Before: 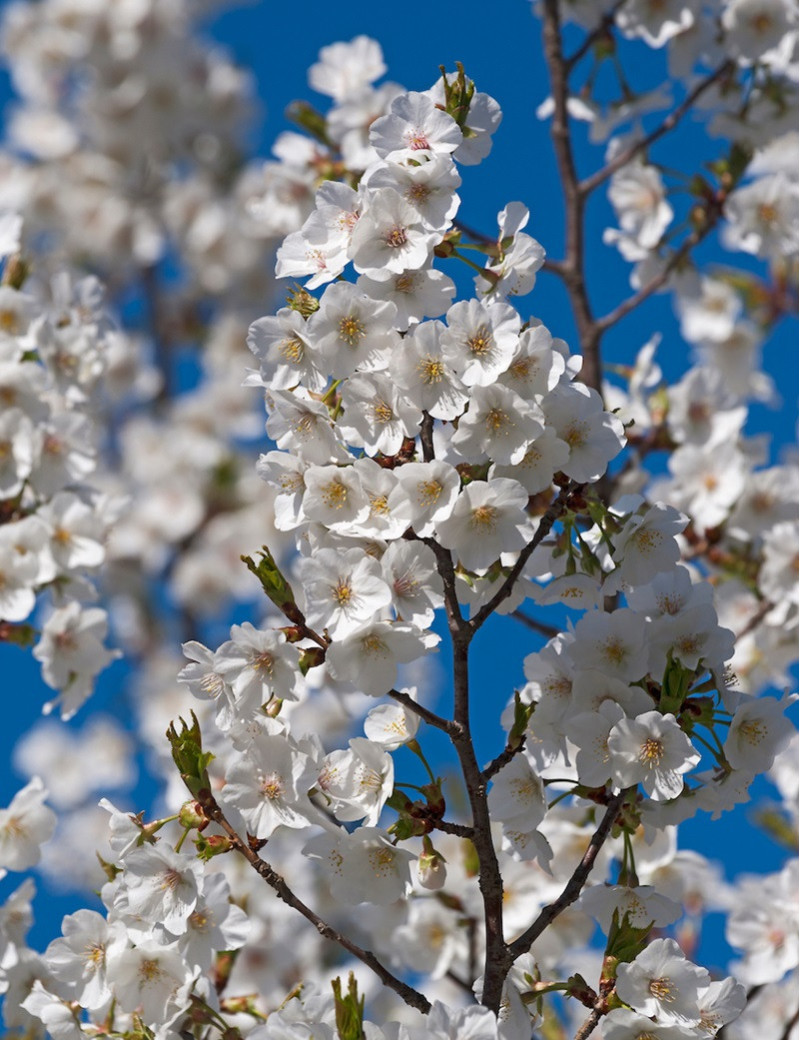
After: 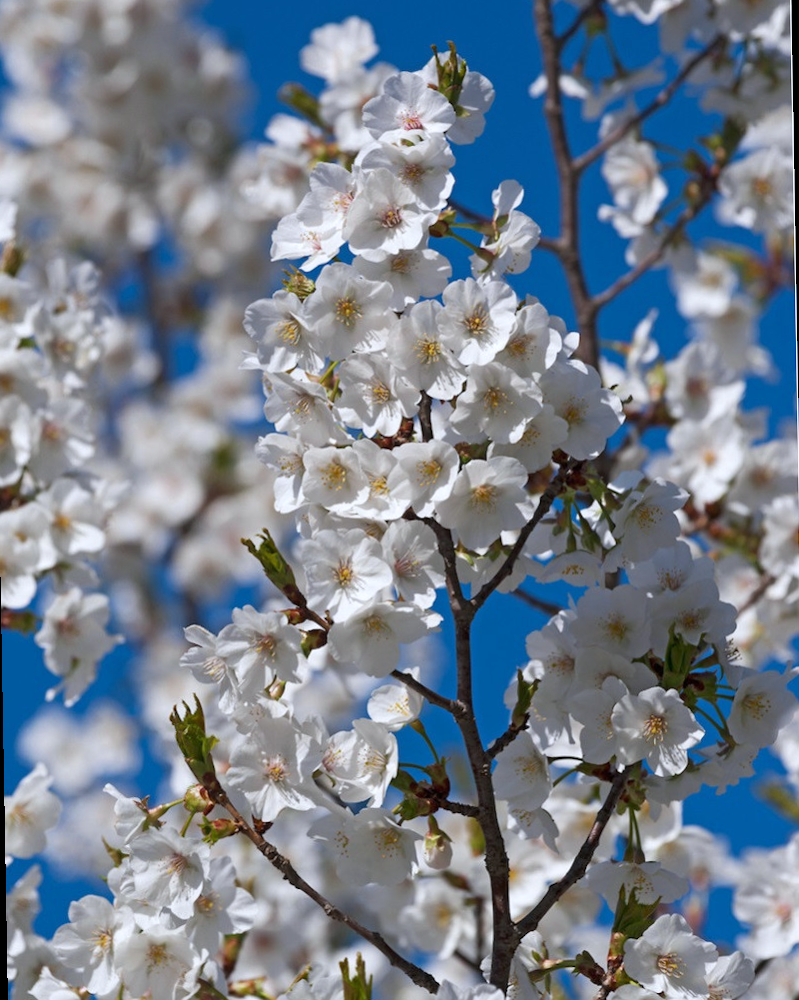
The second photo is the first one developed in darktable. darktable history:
white balance: red 0.976, blue 1.04
rotate and perspective: rotation -1°, crop left 0.011, crop right 0.989, crop top 0.025, crop bottom 0.975
